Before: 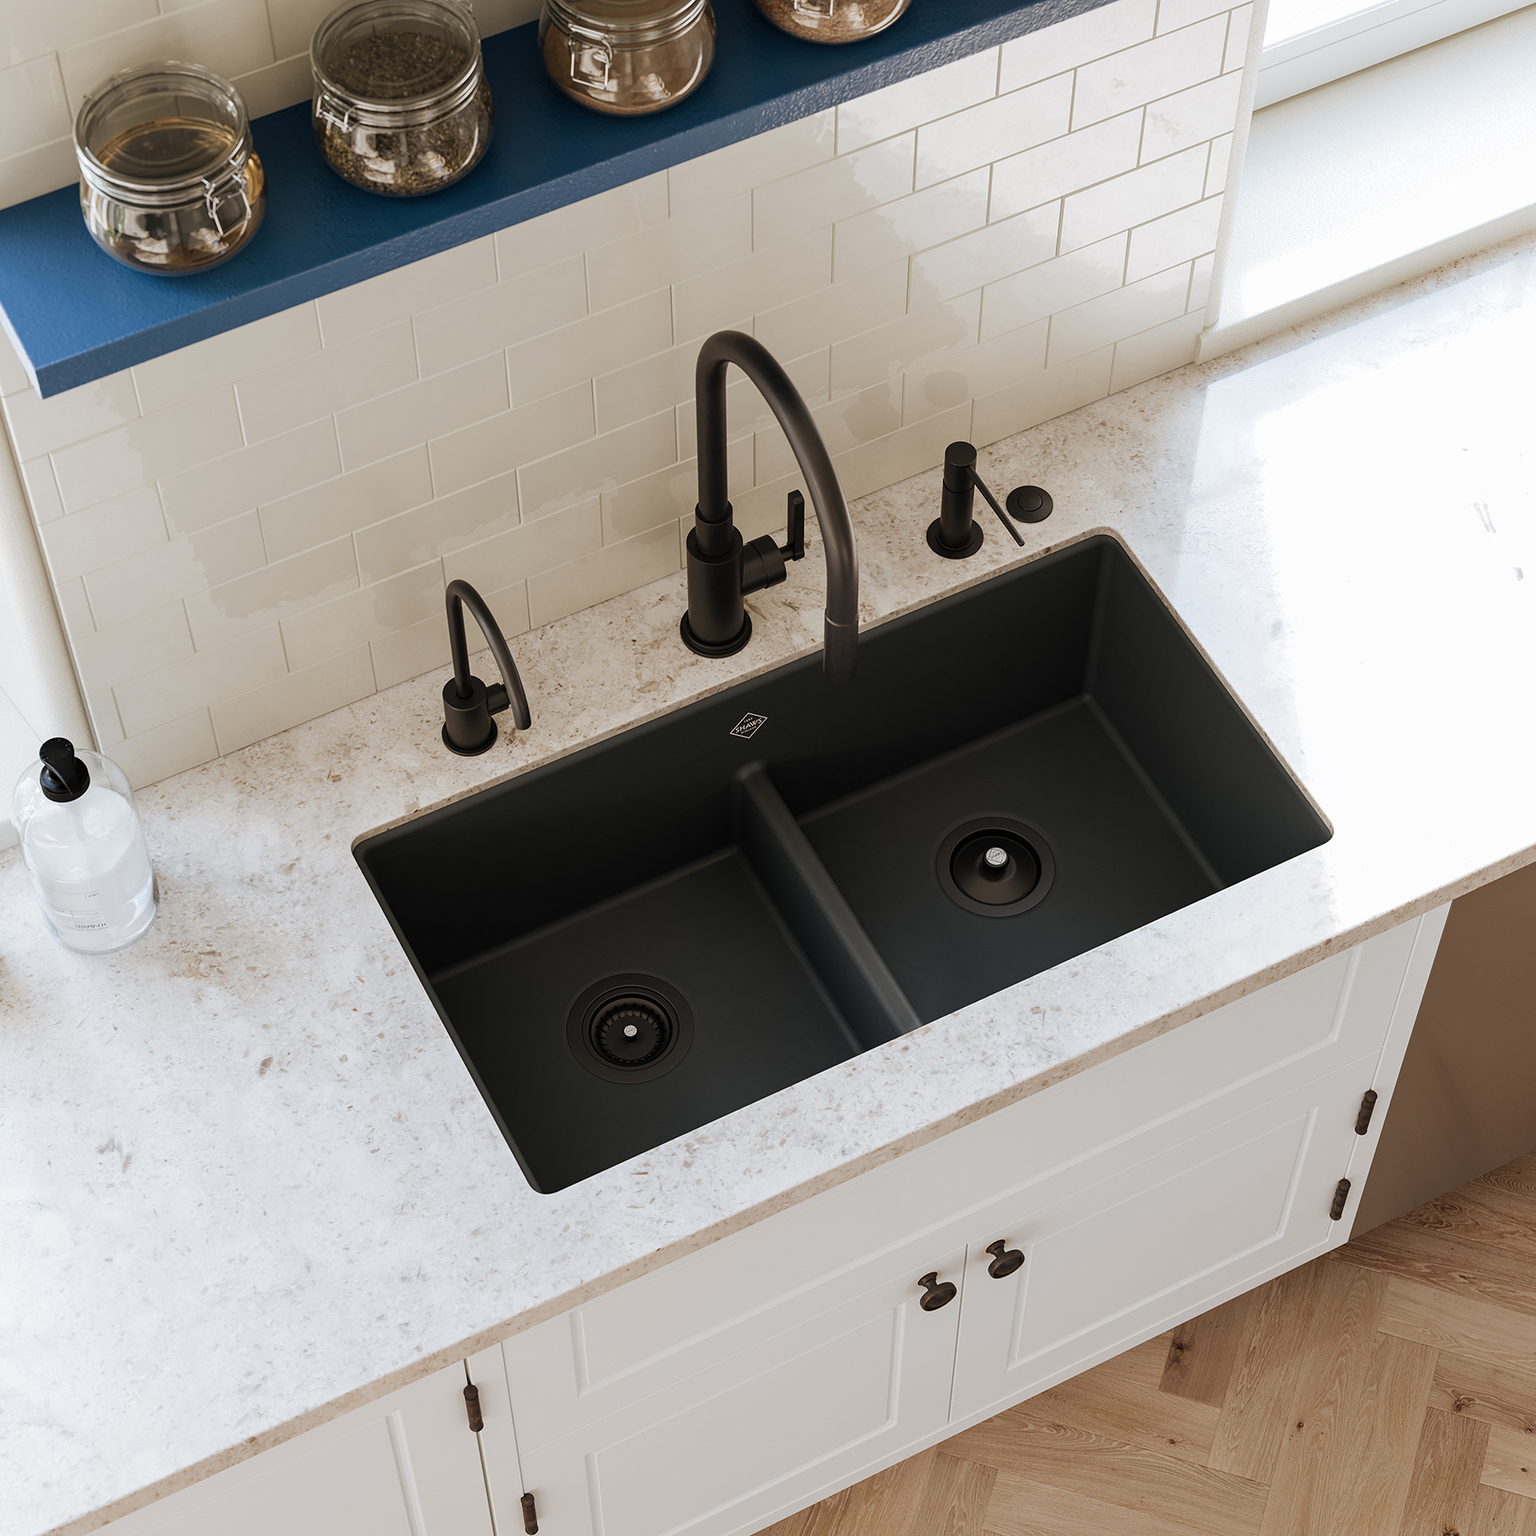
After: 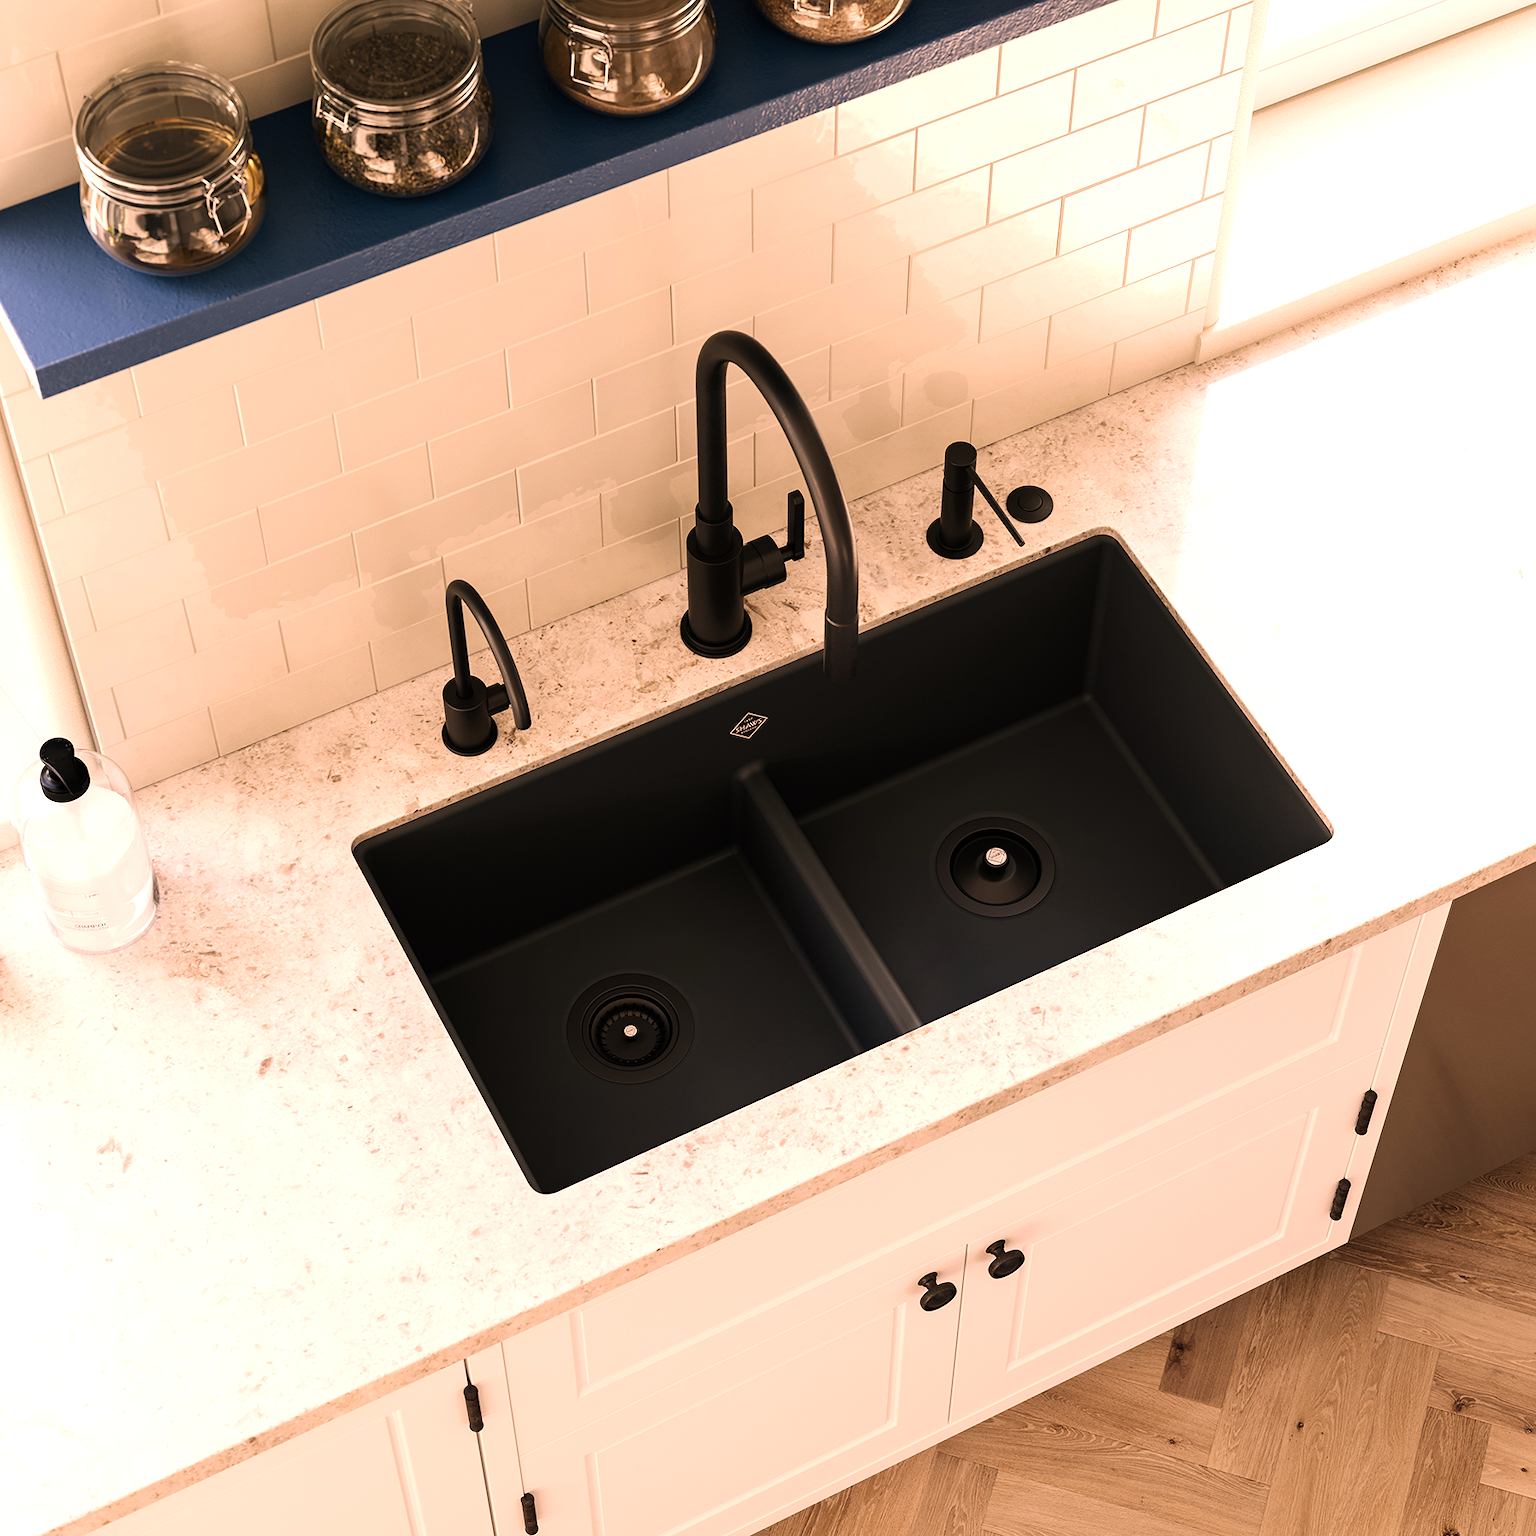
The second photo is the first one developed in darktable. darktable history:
tone equalizer: -8 EV -0.75 EV, -7 EV -0.7 EV, -6 EV -0.6 EV, -5 EV -0.4 EV, -3 EV 0.4 EV, -2 EV 0.6 EV, -1 EV 0.7 EV, +0 EV 0.75 EV, edges refinement/feathering 500, mask exposure compensation -1.57 EV, preserve details no
color correction: highlights a* 17.88, highlights b* 18.79
